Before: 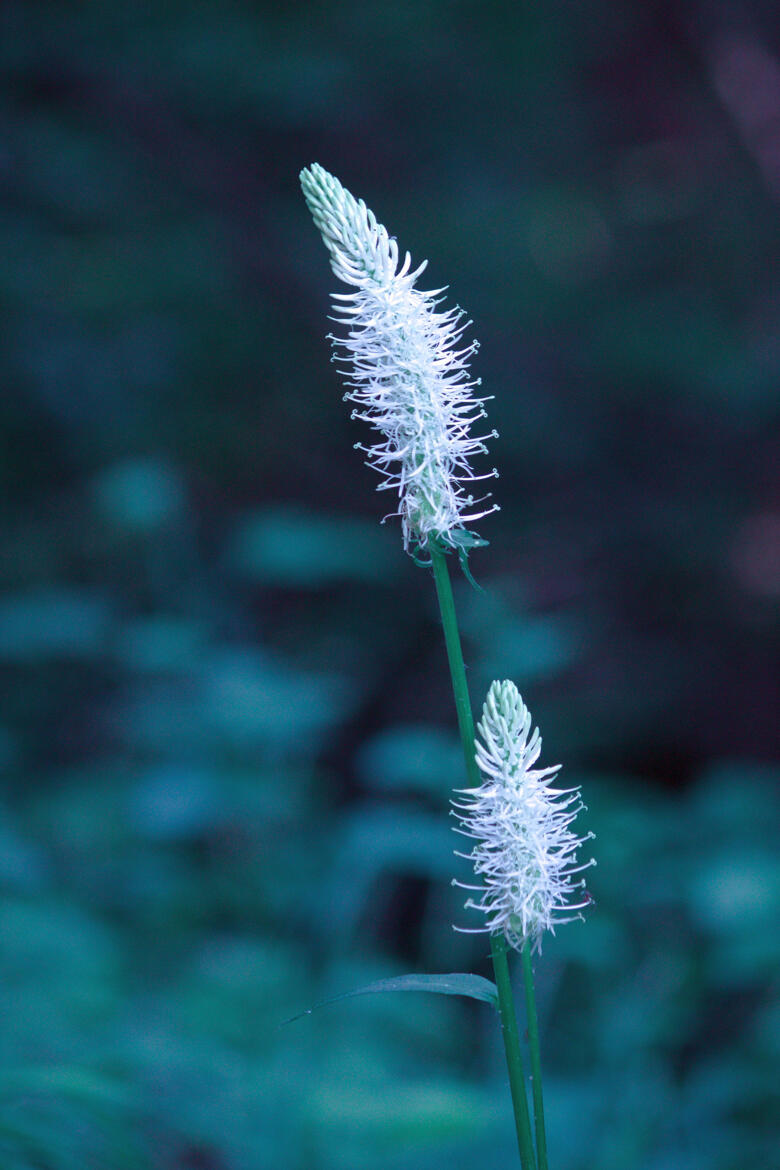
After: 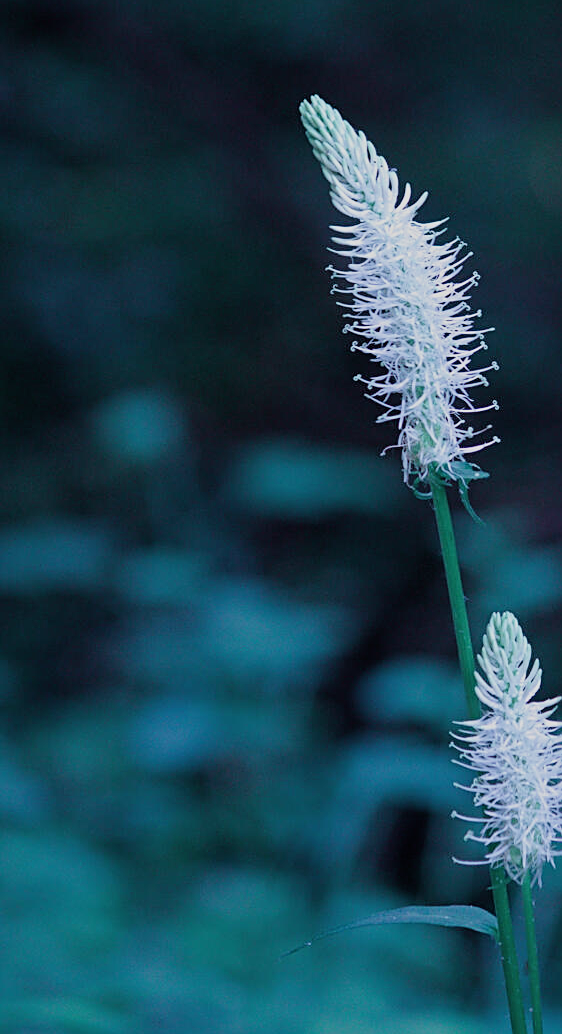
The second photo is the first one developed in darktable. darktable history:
filmic rgb: black relative exposure -7.65 EV, white relative exposure 4.56 EV, hardness 3.61, contrast 1.058
crop: top 5.812%, right 27.859%, bottom 5.729%
sharpen: on, module defaults
